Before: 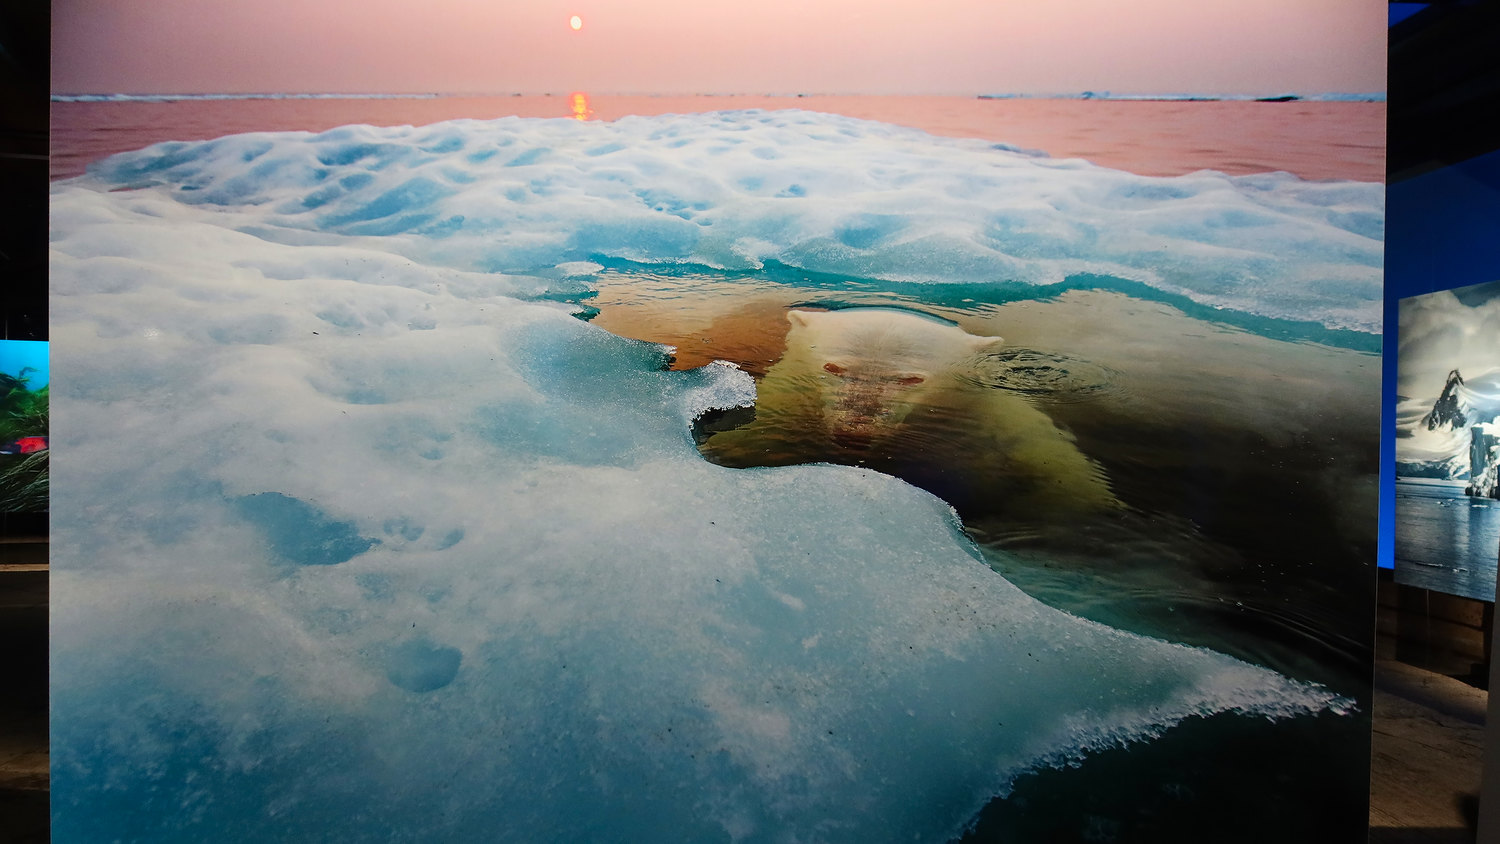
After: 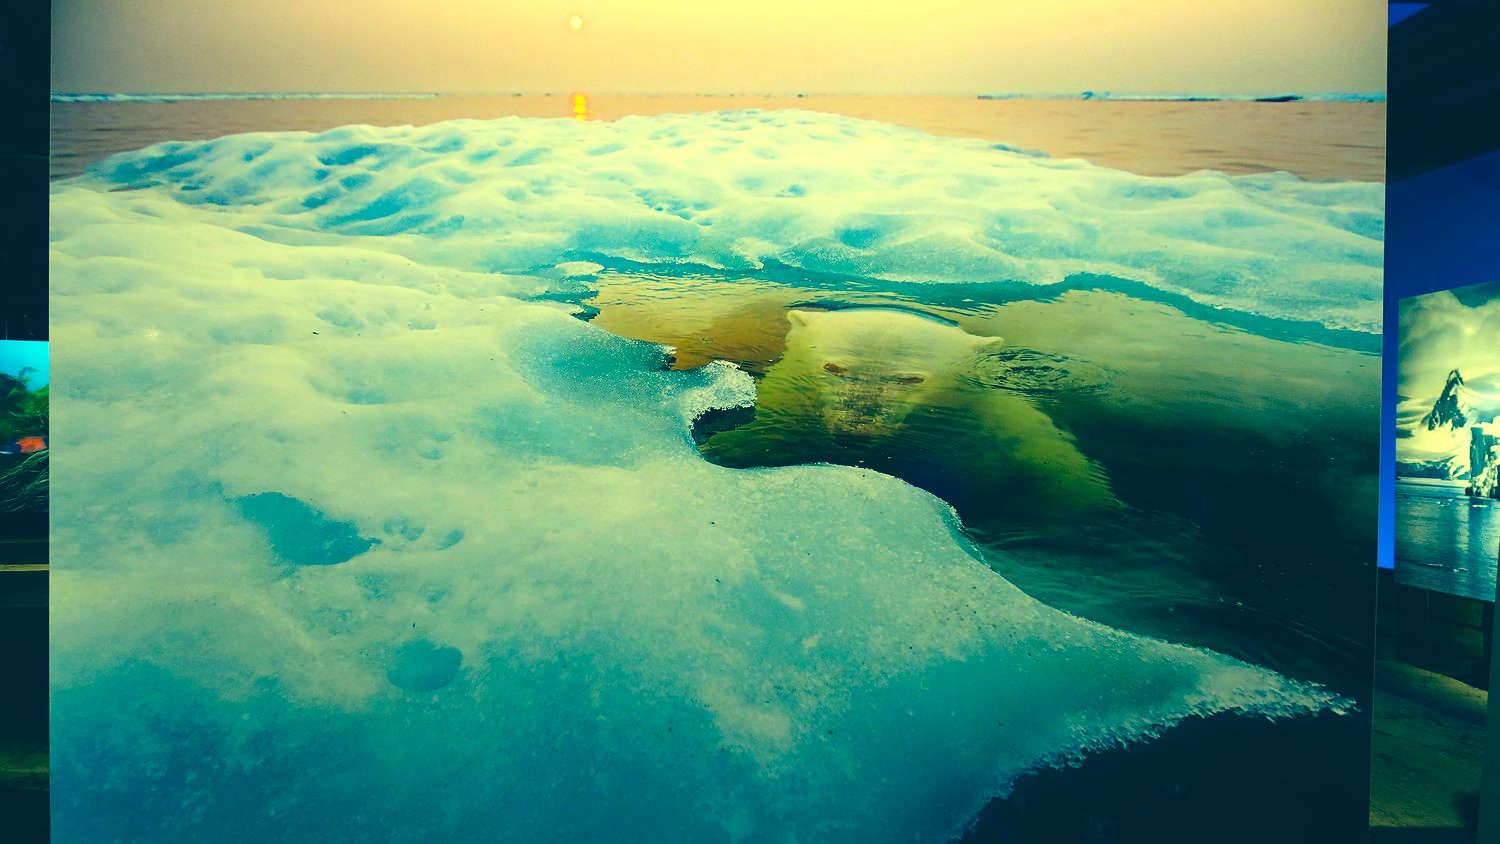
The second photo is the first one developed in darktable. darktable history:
color correction: highlights a* -15.58, highlights b* 40, shadows a* -40, shadows b* -26.18
exposure: black level correction -0.002, exposure 0.54 EV, compensate highlight preservation false
